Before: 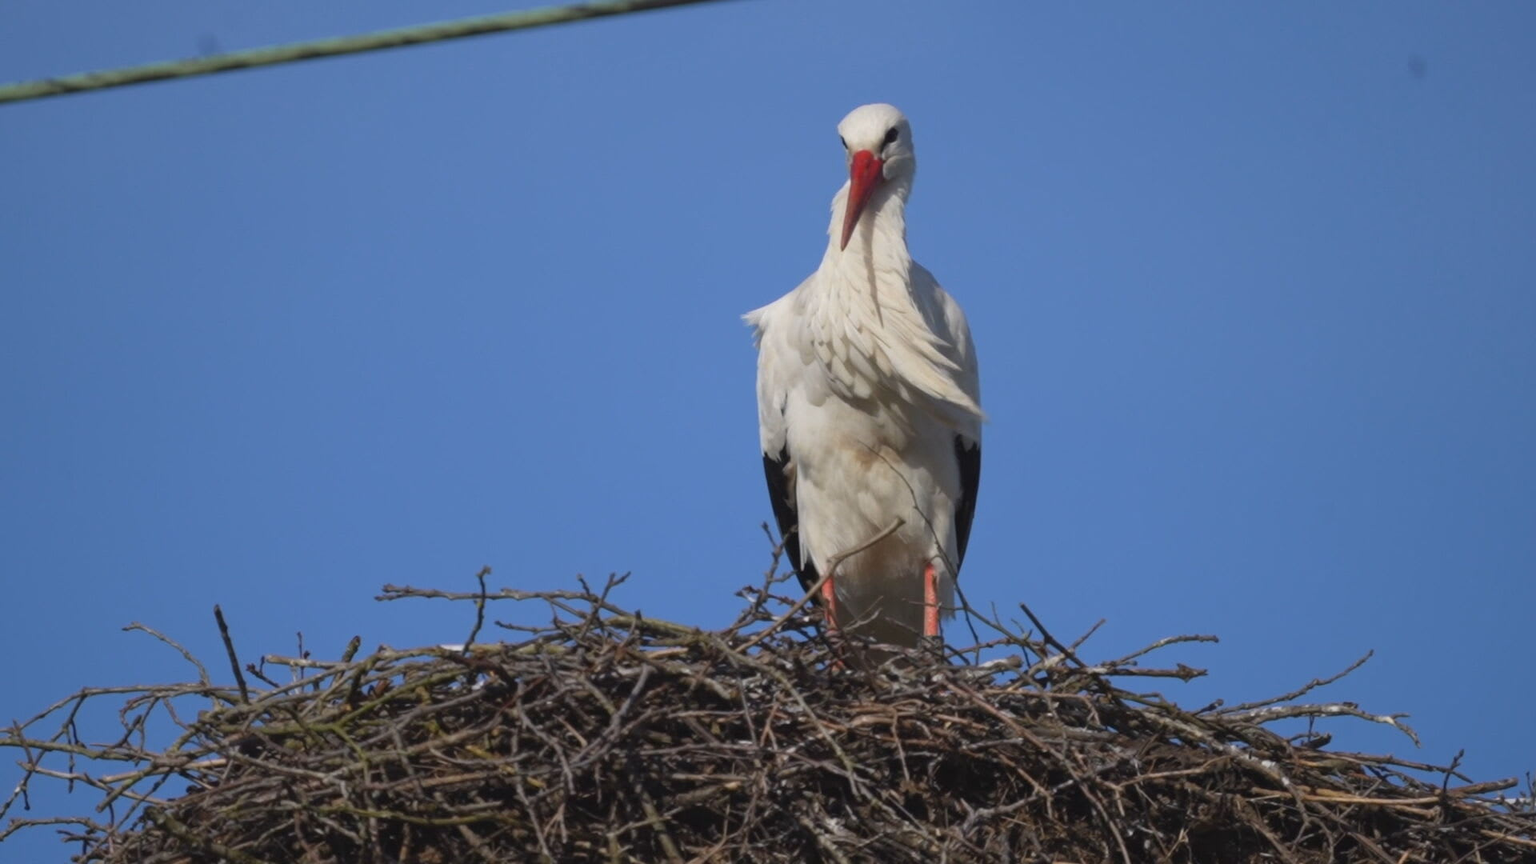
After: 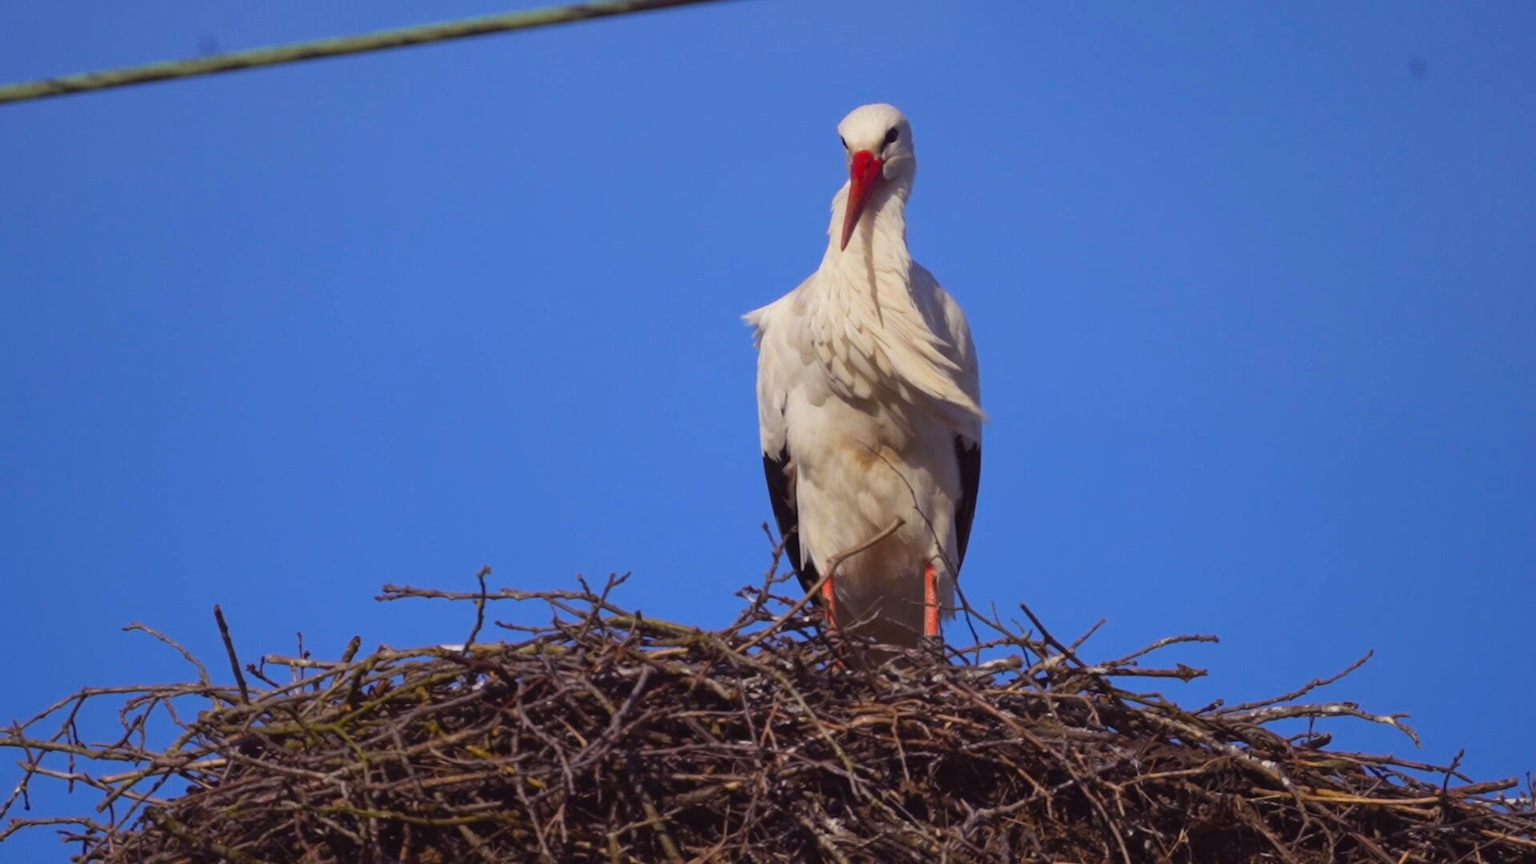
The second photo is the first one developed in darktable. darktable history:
color balance rgb: shadows lift › luminance -21.933%, shadows lift › chroma 6.63%, shadows lift › hue 269.13°, power › chroma 1.564%, power › hue 28.7°, linear chroma grading › shadows 10.714%, linear chroma grading › highlights 9.979%, linear chroma grading › global chroma 14.429%, linear chroma grading › mid-tones 14.619%, perceptual saturation grading › global saturation -0.024%, global vibrance 20%
